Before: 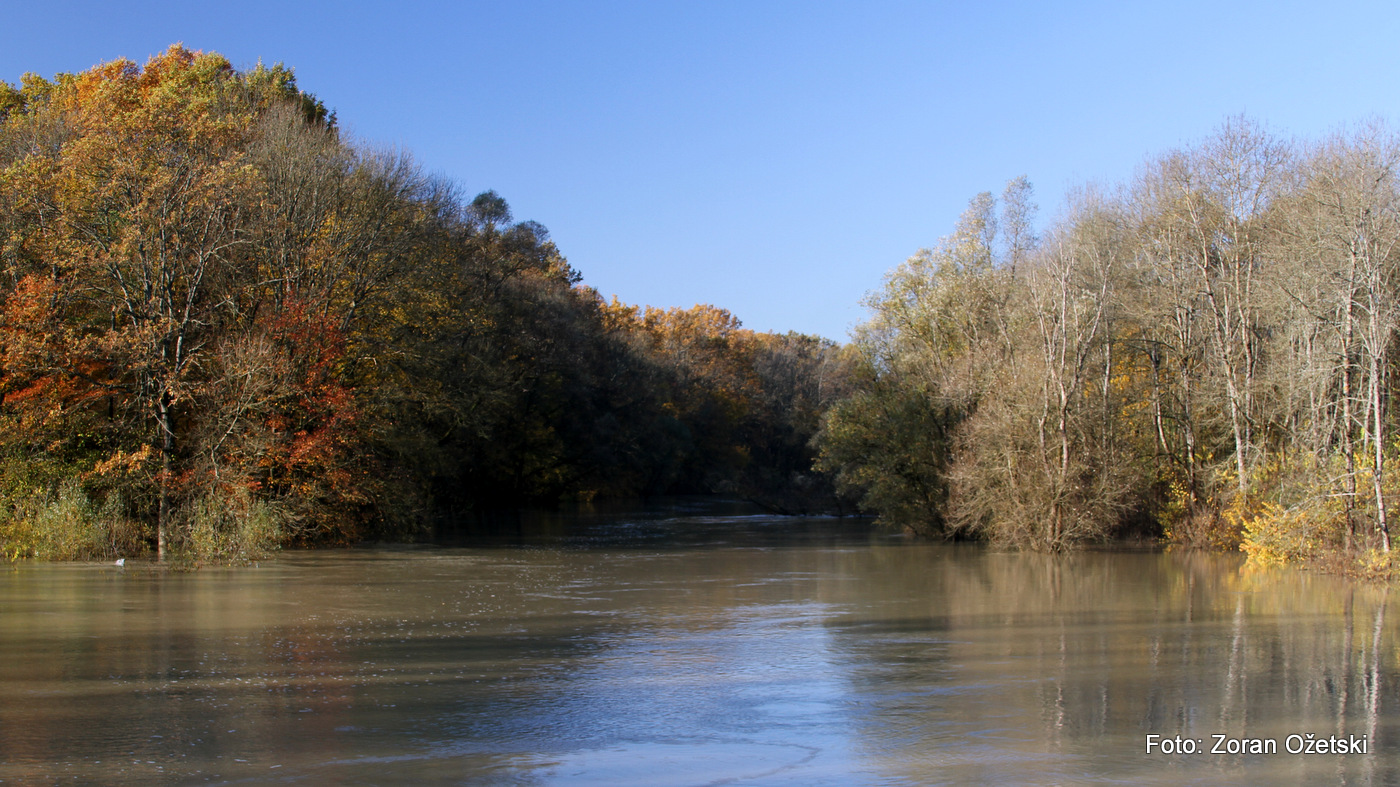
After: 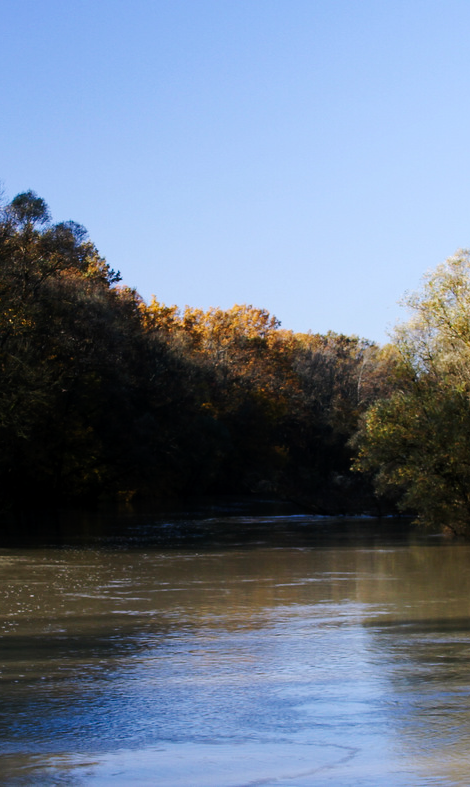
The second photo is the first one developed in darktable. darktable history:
exposure: compensate highlight preservation false
crop: left 32.953%, right 33.468%
tone curve: curves: ch0 [(0, 0) (0.126, 0.061) (0.338, 0.285) (0.494, 0.518) (0.703, 0.762) (1, 1)]; ch1 [(0, 0) (0.364, 0.322) (0.443, 0.441) (0.5, 0.501) (0.55, 0.578) (1, 1)]; ch2 [(0, 0) (0.44, 0.424) (0.501, 0.499) (0.557, 0.564) (0.613, 0.682) (0.707, 0.746) (1, 1)], preserve colors none
